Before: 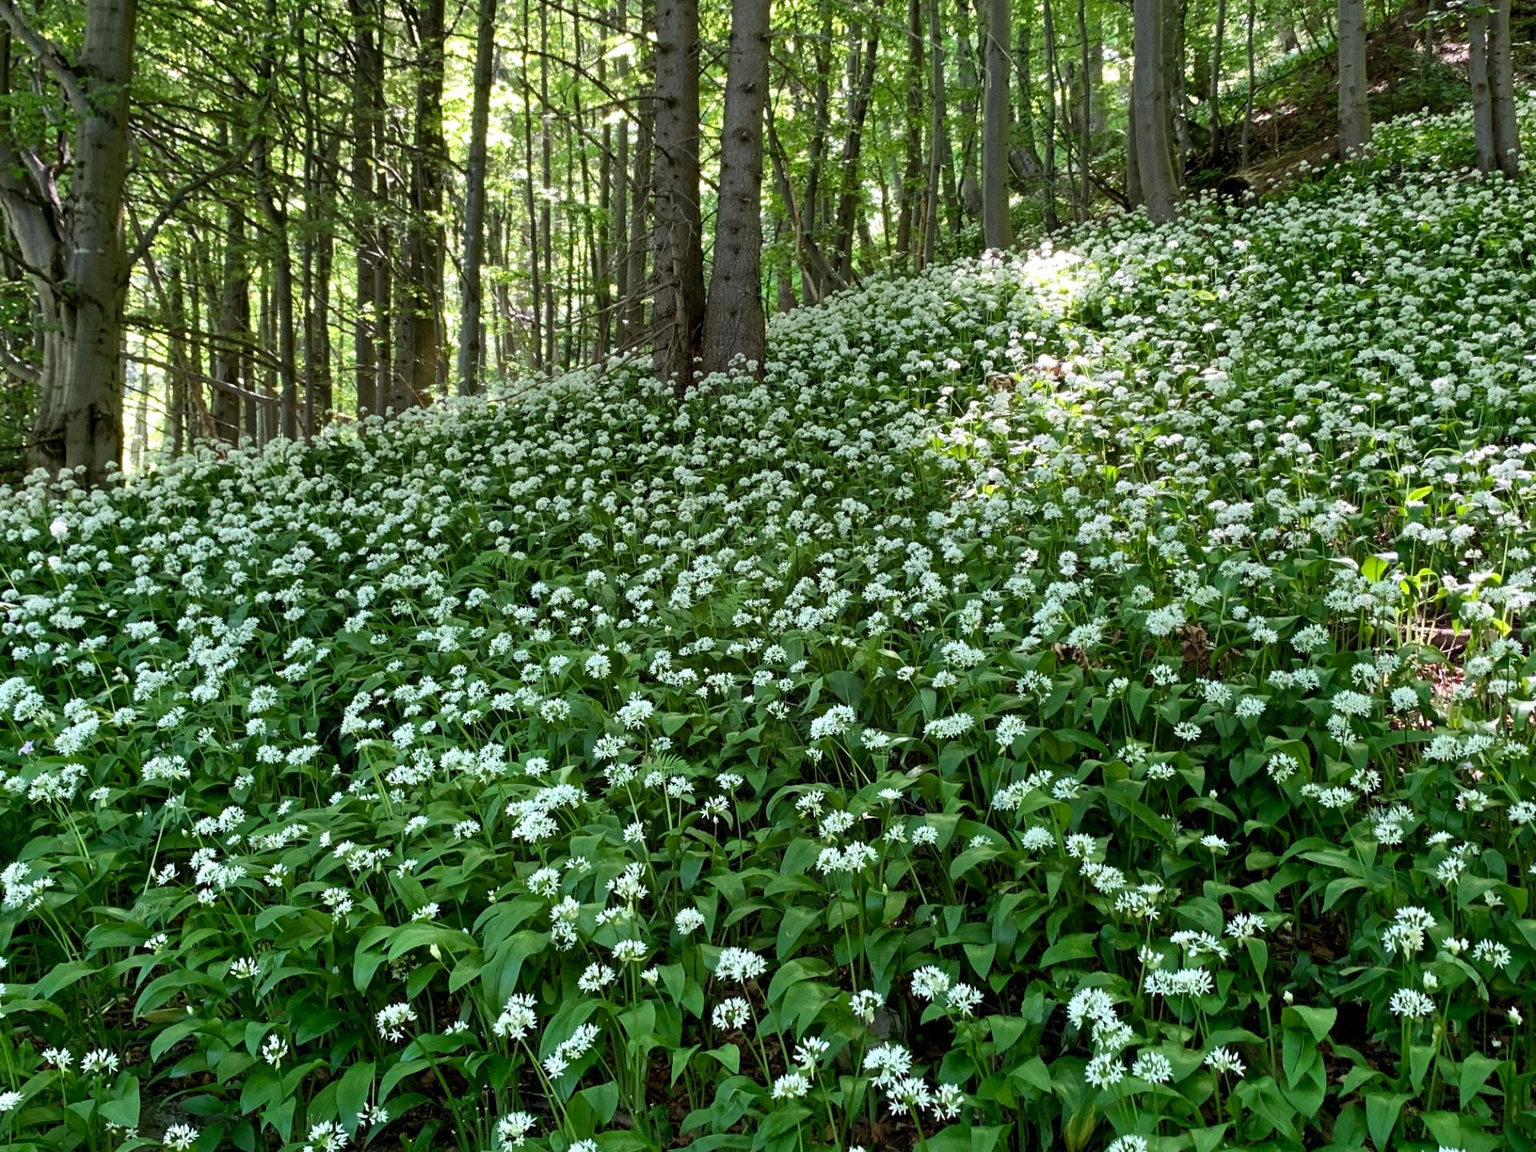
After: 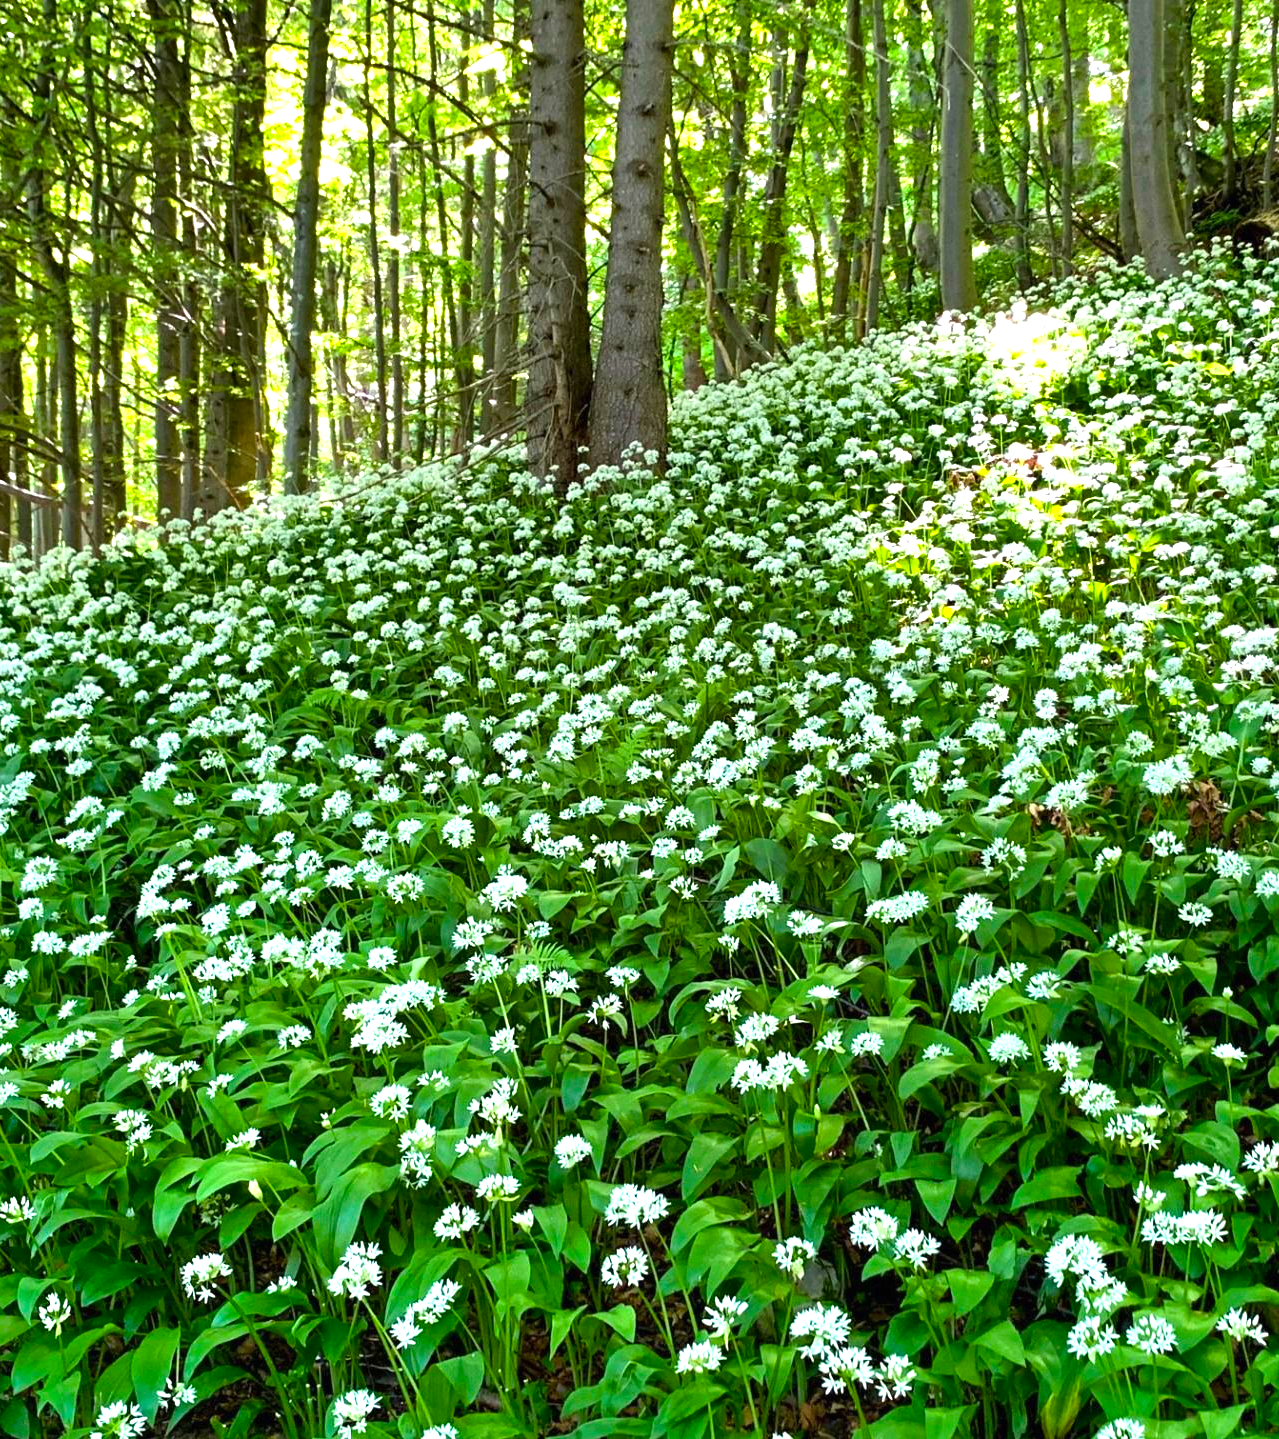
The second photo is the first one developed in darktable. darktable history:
crop and rotate: left 15.055%, right 18.278%
shadows and highlights: soften with gaussian
exposure: black level correction 0, exposure 1 EV, compensate exposure bias true, compensate highlight preservation false
color balance rgb: perceptual saturation grading › global saturation 30%, global vibrance 20%
